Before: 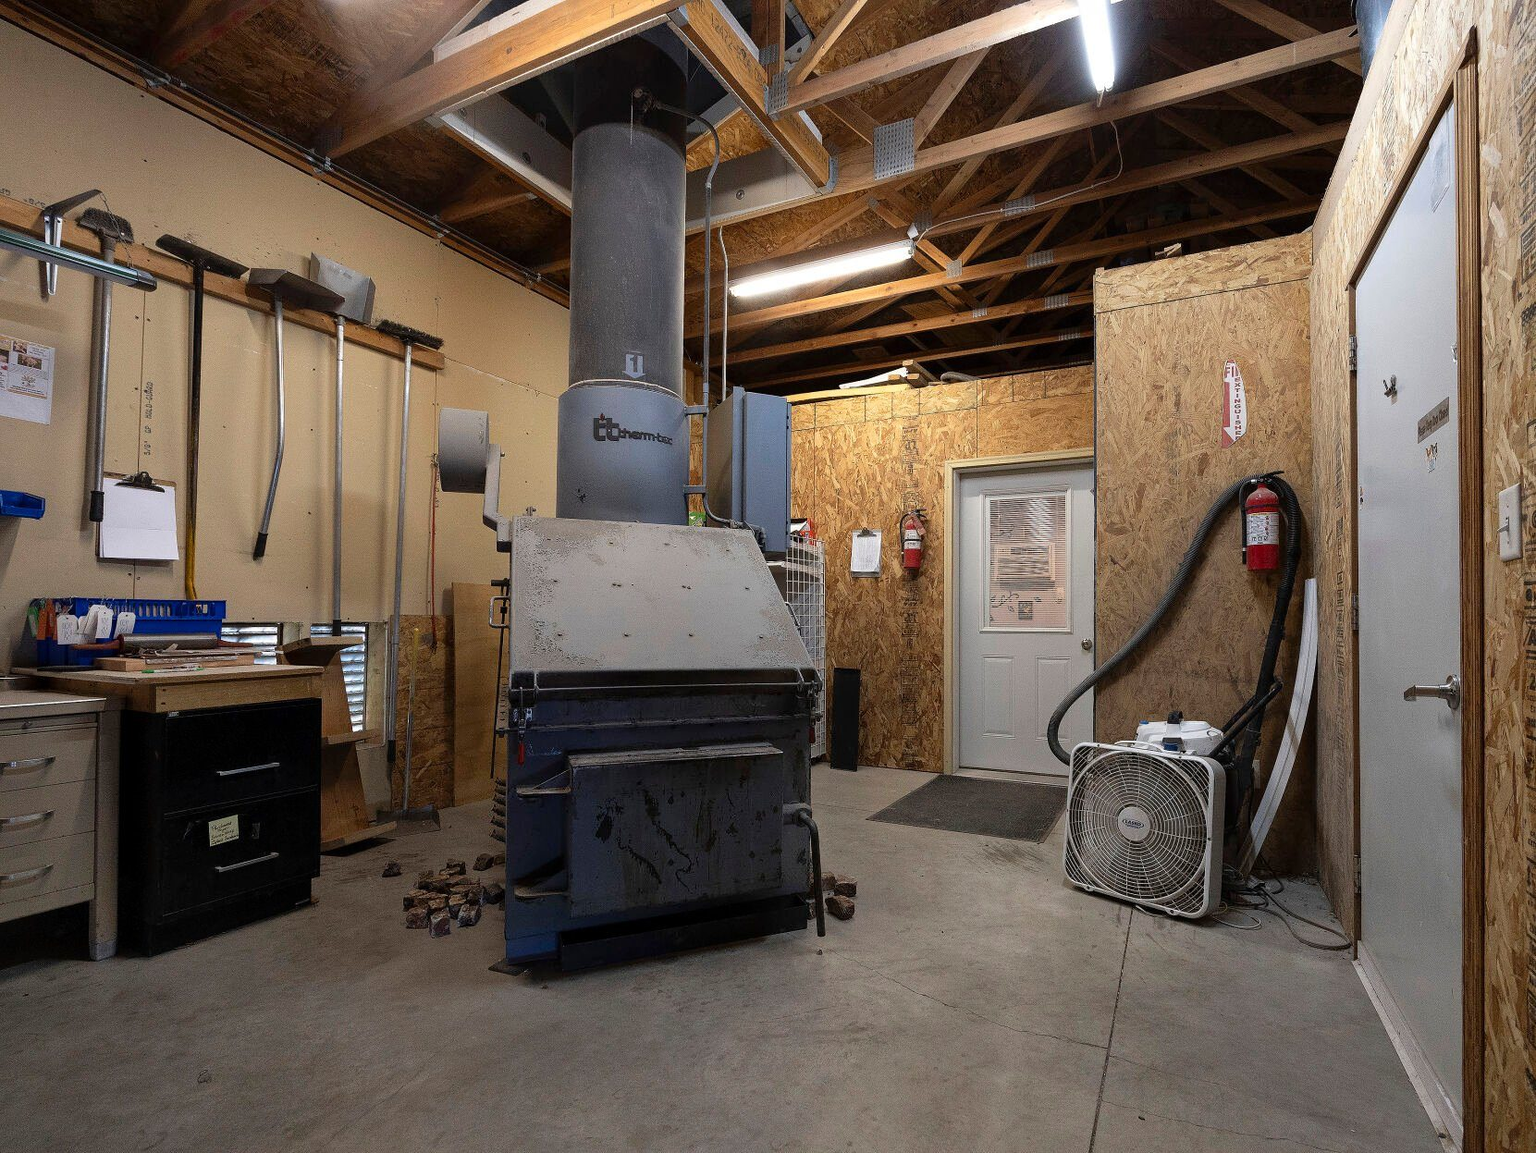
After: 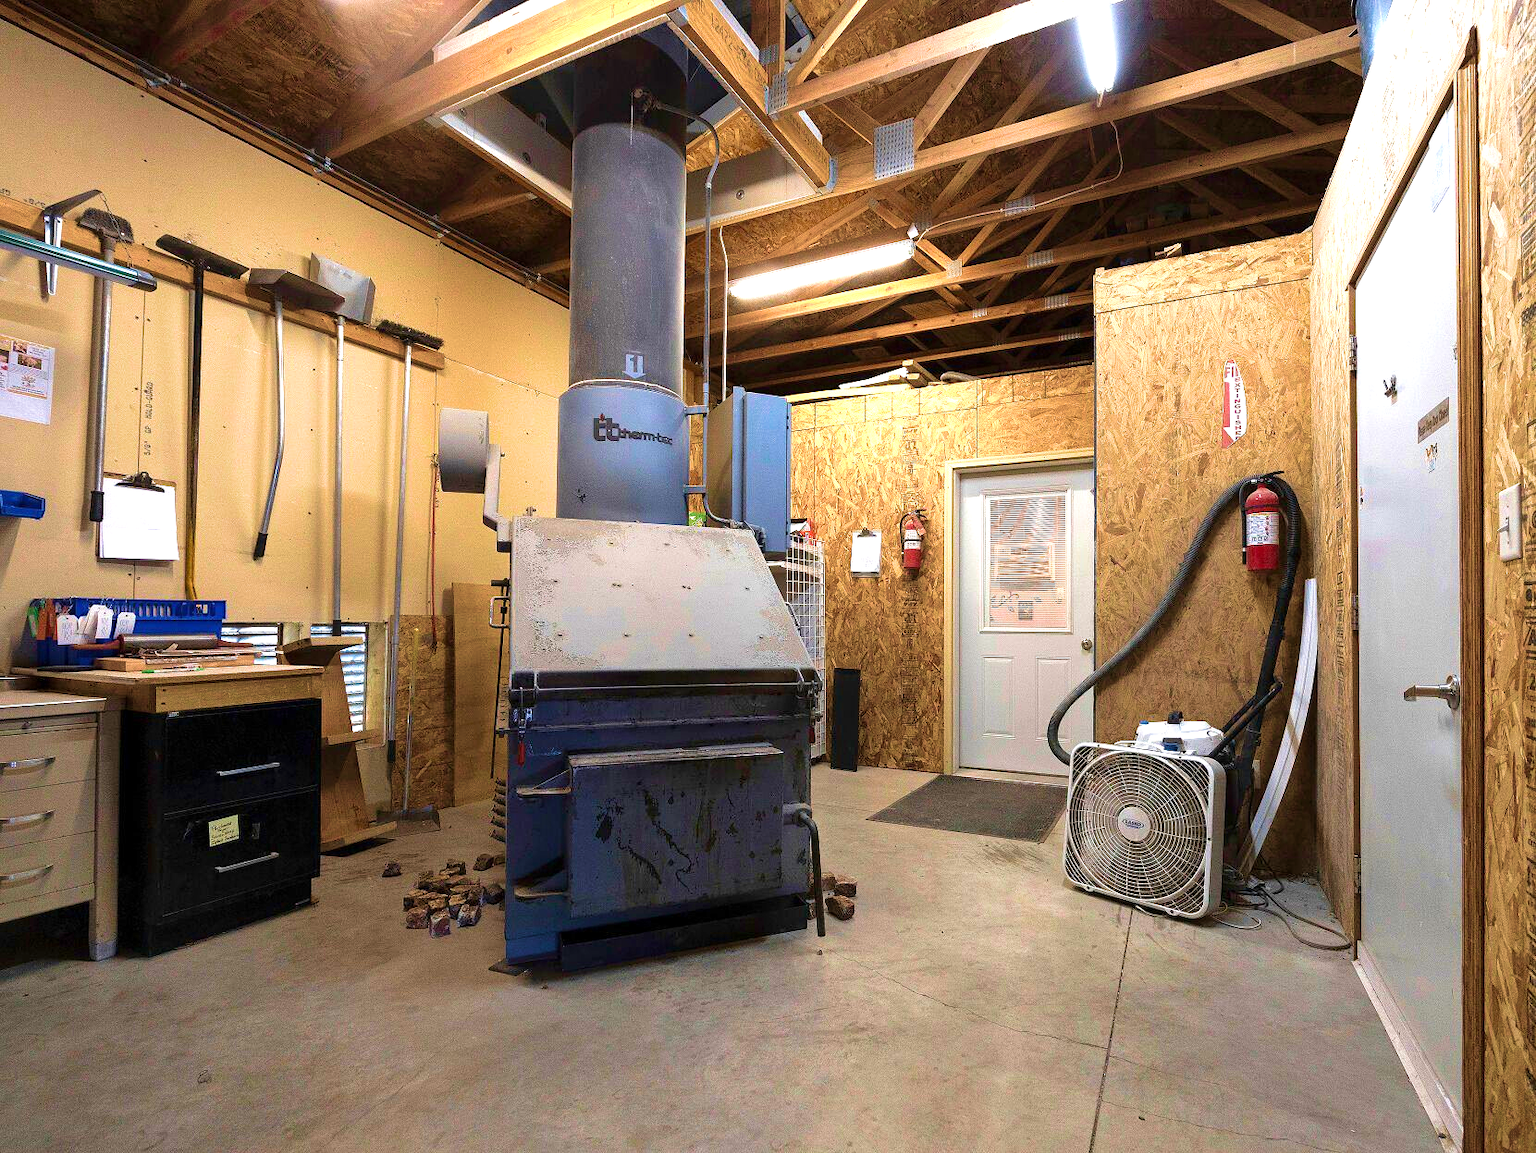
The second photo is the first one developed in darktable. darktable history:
exposure: exposure 1 EV, compensate highlight preservation false
velvia: strength 74%
